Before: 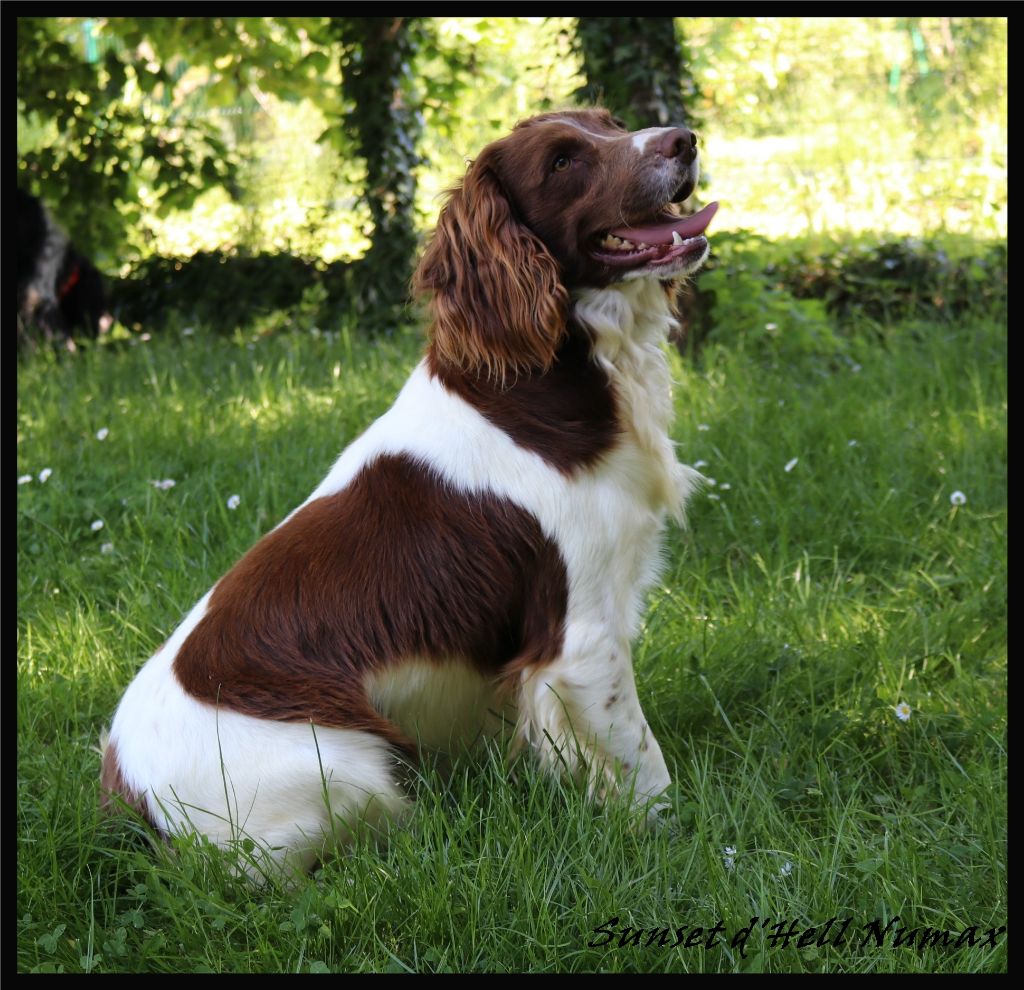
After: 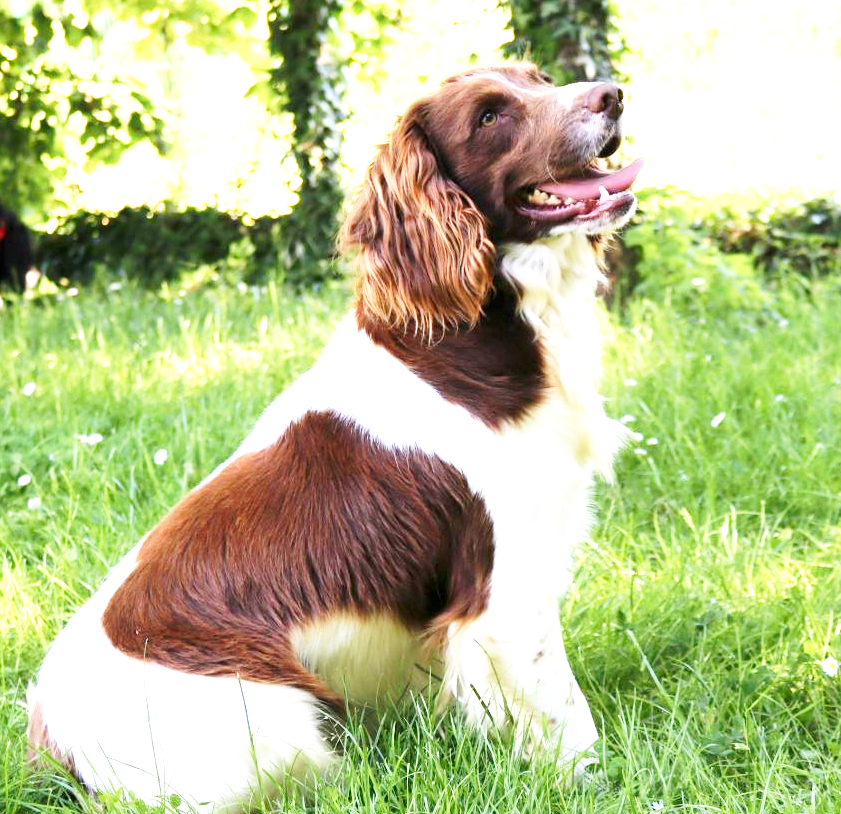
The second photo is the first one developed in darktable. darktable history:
exposure: black level correction 0, exposure 1.625 EV, compensate exposure bias true, compensate highlight preservation false
base curve: curves: ch0 [(0, 0) (0.005, 0.002) (0.15, 0.3) (0.4, 0.7) (0.75, 0.95) (1, 1)], preserve colors none
crop and rotate: left 7.196%, top 4.574%, right 10.605%, bottom 13.178%
